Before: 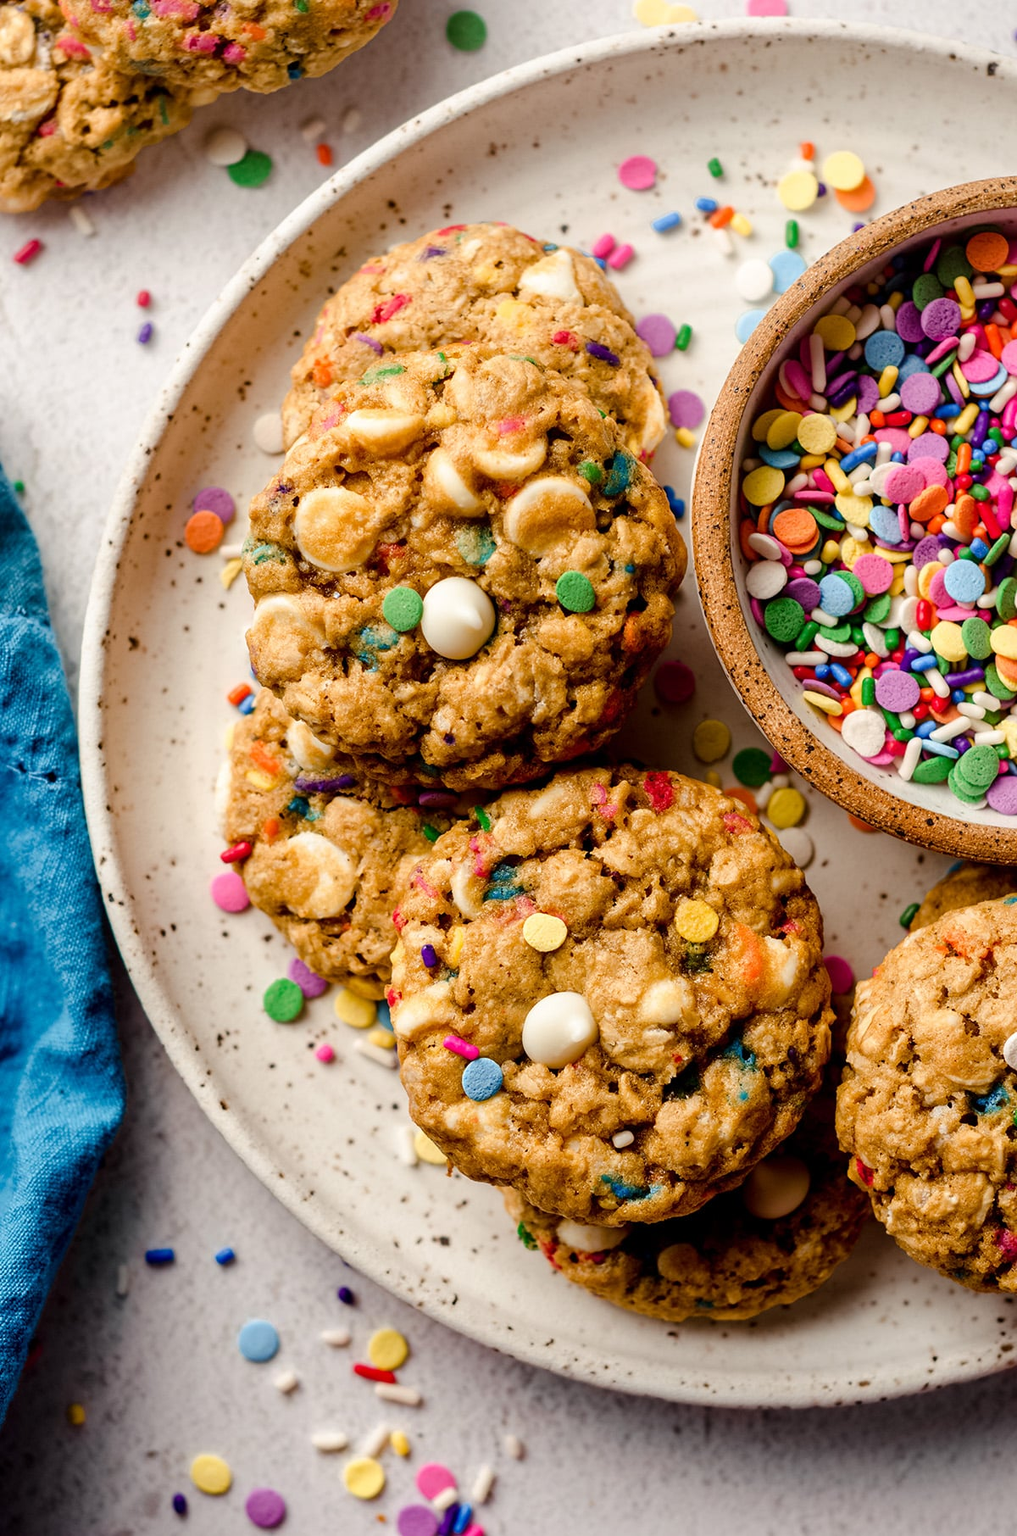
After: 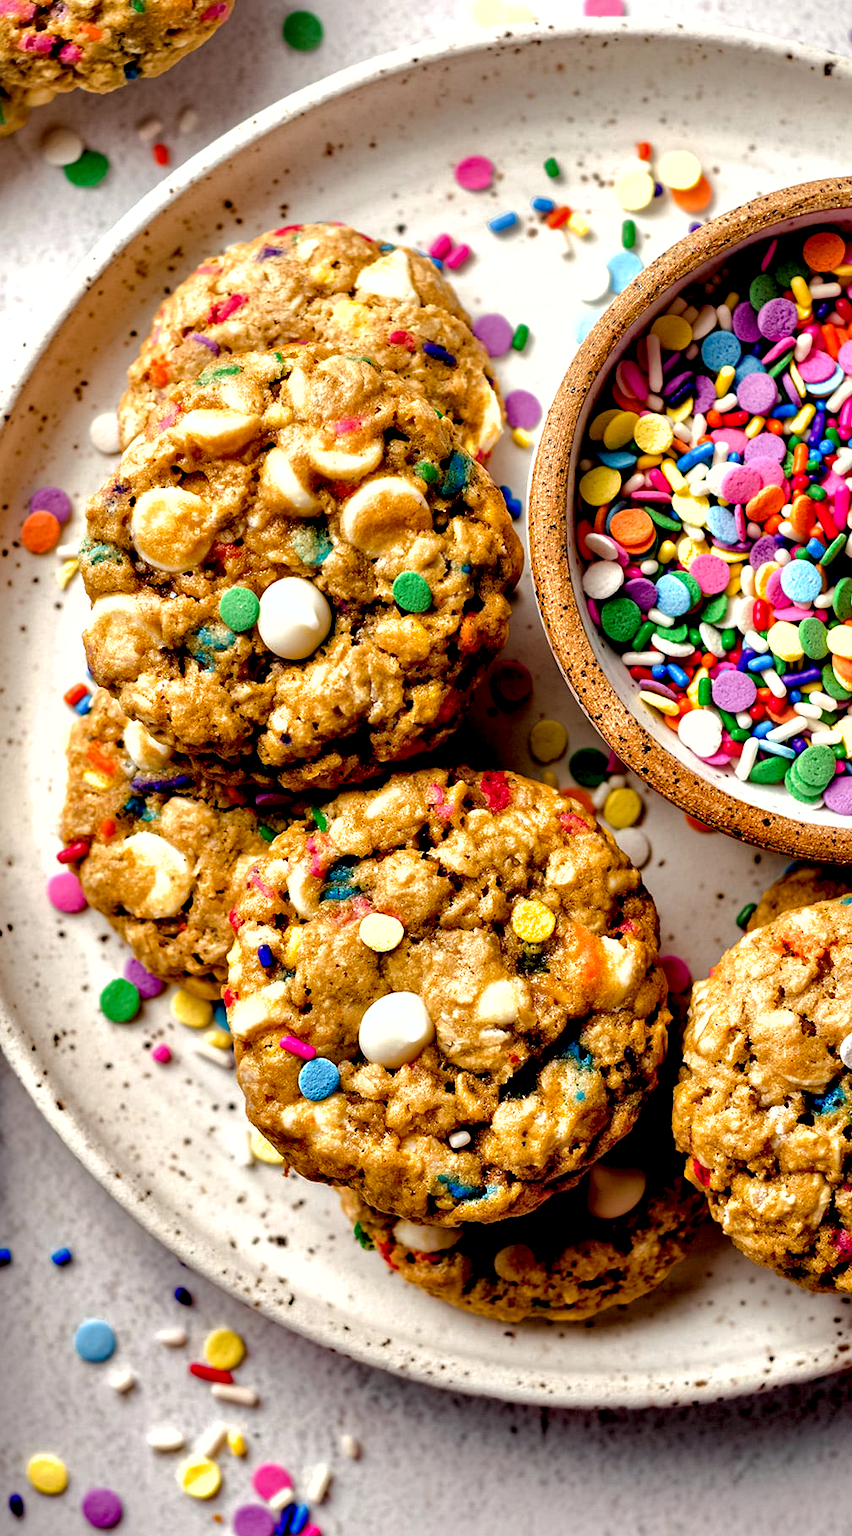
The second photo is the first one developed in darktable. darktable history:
exposure: exposure 0.211 EV, compensate highlight preservation false
crop: left 16.114%
contrast equalizer: octaves 7, y [[0.6 ×6], [0.55 ×6], [0 ×6], [0 ×6], [0 ×6]]
shadows and highlights: on, module defaults
